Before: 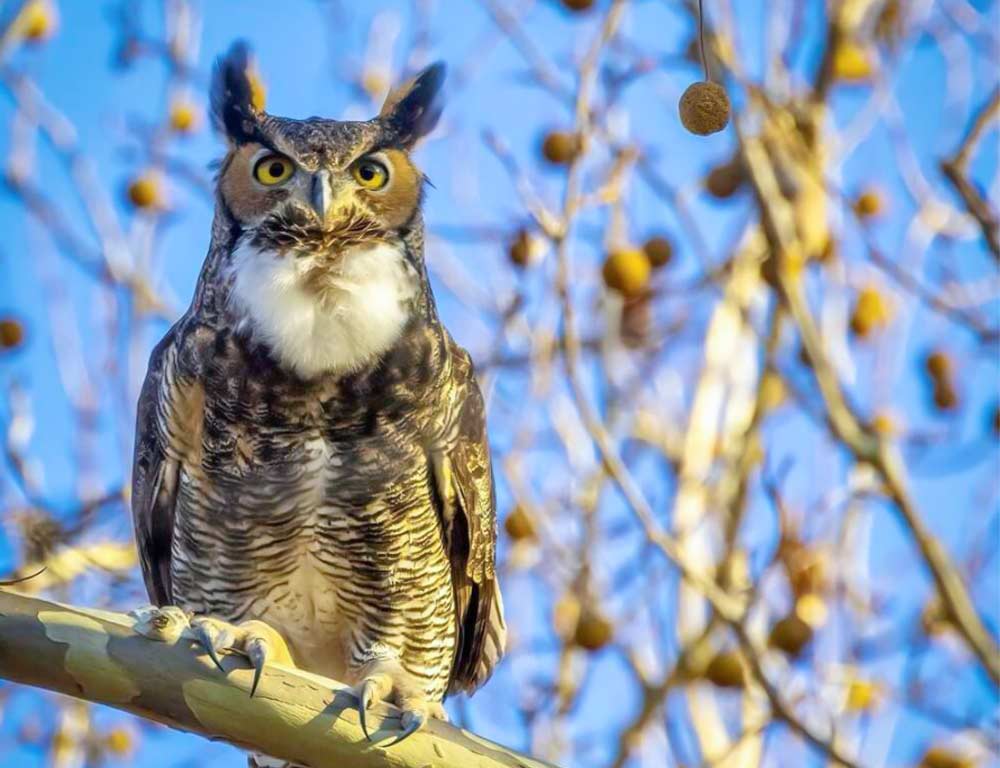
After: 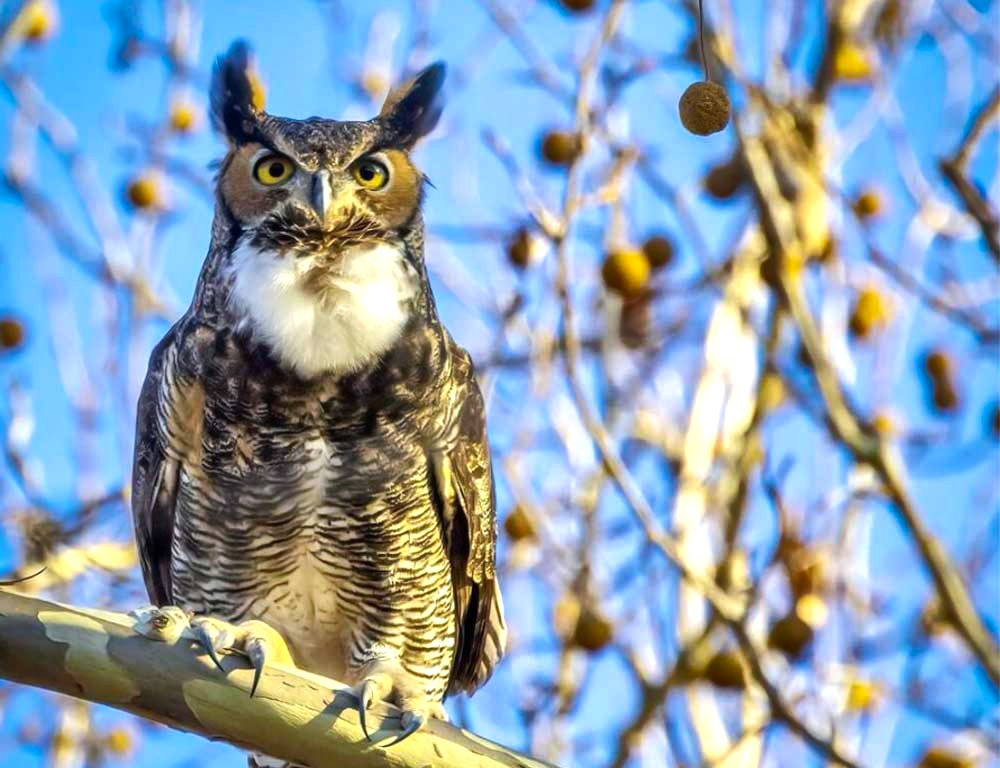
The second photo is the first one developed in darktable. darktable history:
tone equalizer: -8 EV -0.417 EV, -7 EV -0.389 EV, -6 EV -0.333 EV, -5 EV -0.222 EV, -3 EV 0.222 EV, -2 EV 0.333 EV, -1 EV 0.389 EV, +0 EV 0.417 EV, edges refinement/feathering 500, mask exposure compensation -1.57 EV, preserve details no
shadows and highlights: soften with gaussian
